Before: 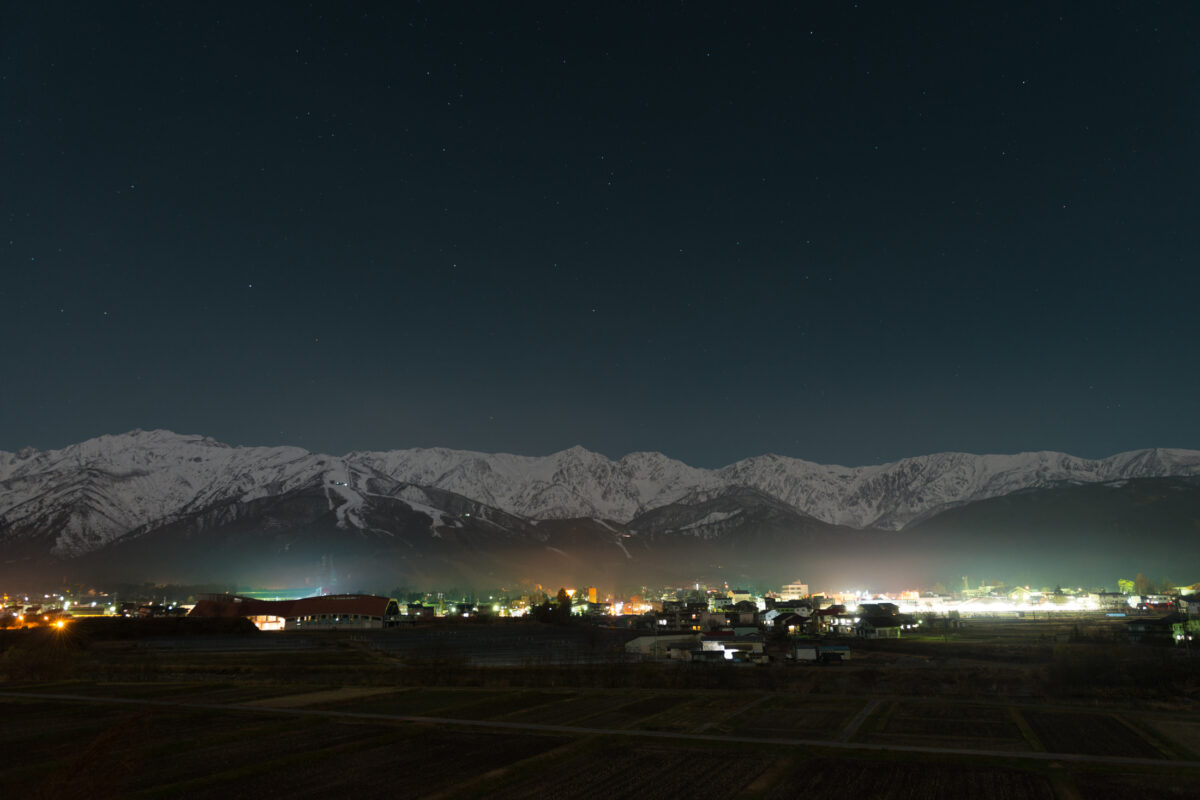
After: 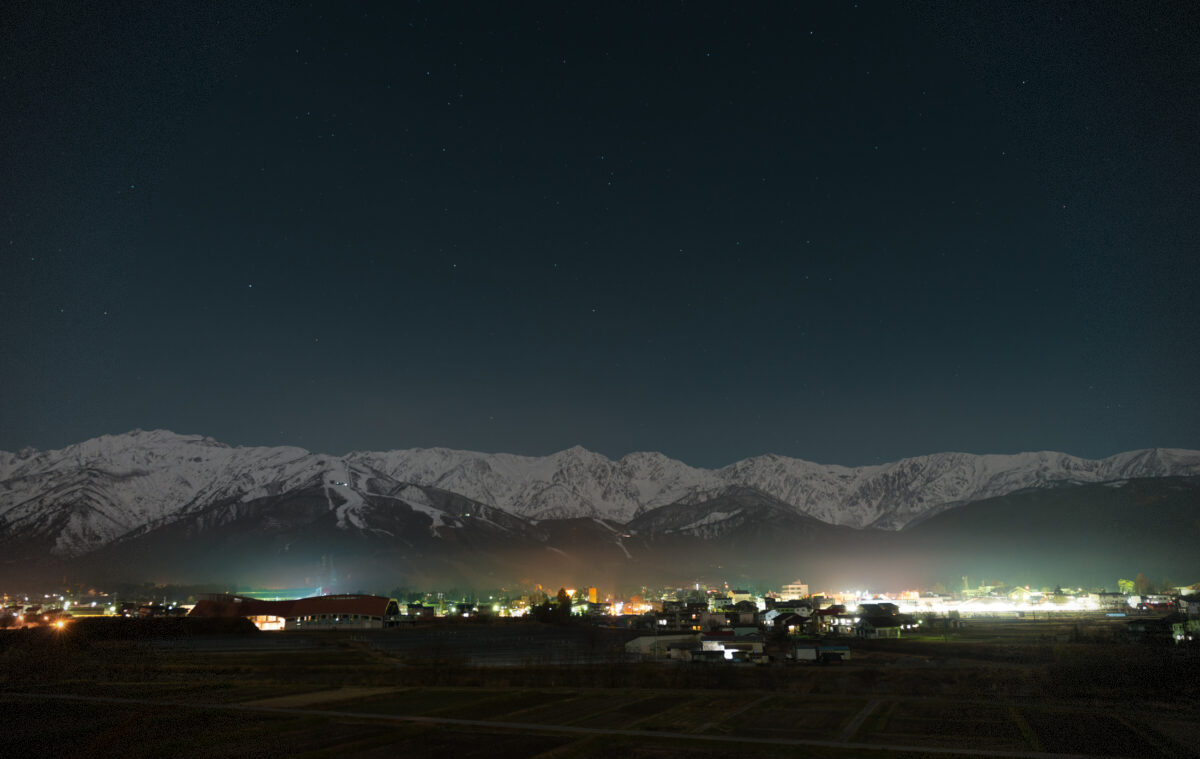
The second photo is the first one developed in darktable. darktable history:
crop and rotate: top 0%, bottom 5.097%
vignetting: dithering 8-bit output, unbound false
